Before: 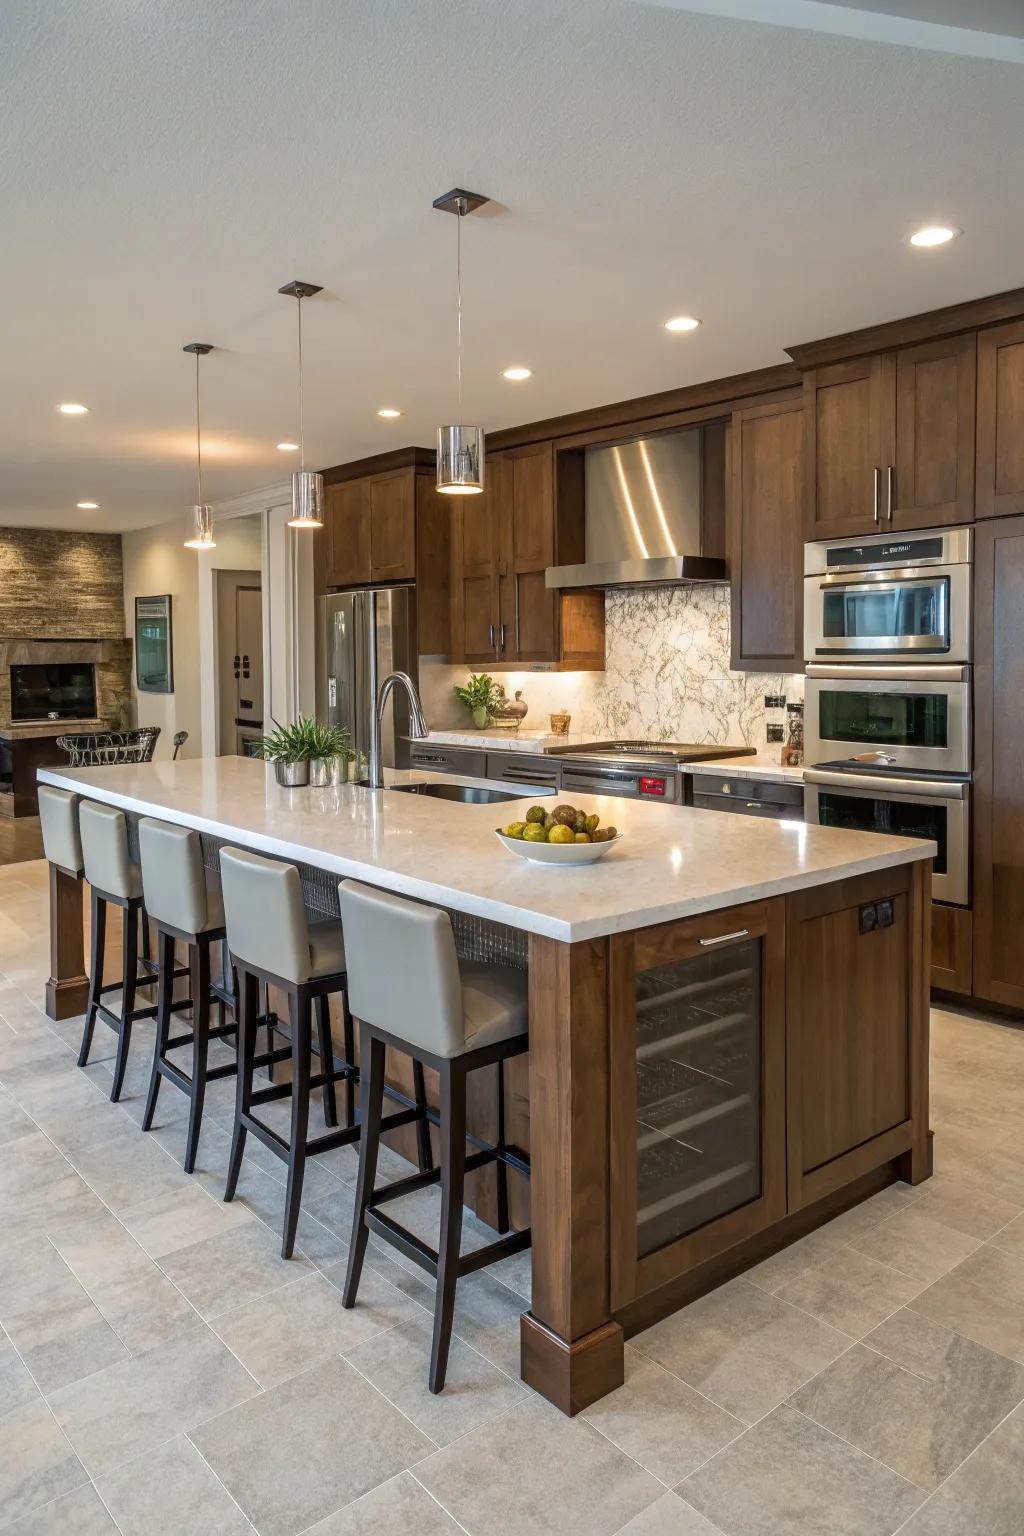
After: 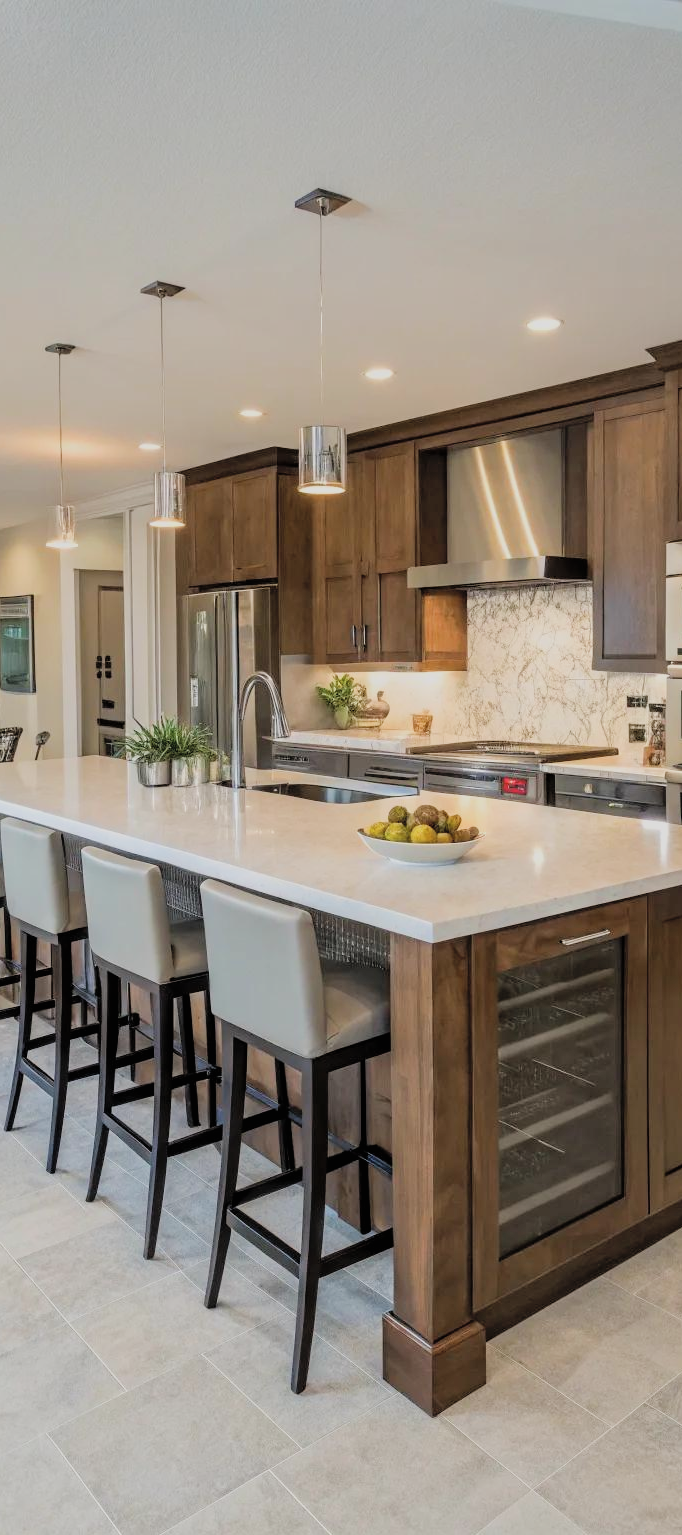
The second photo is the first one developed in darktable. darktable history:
contrast brightness saturation: brightness 0.13
crop and rotate: left 13.537%, right 19.796%
filmic rgb: black relative exposure -7.65 EV, white relative exposure 4.56 EV, hardness 3.61
